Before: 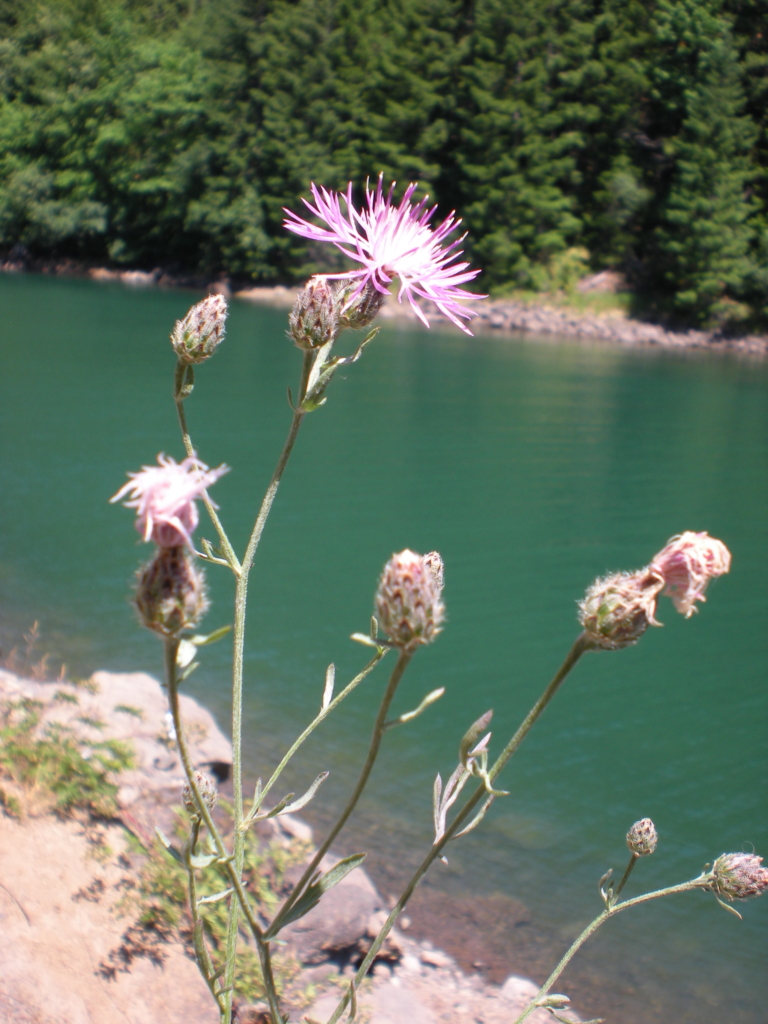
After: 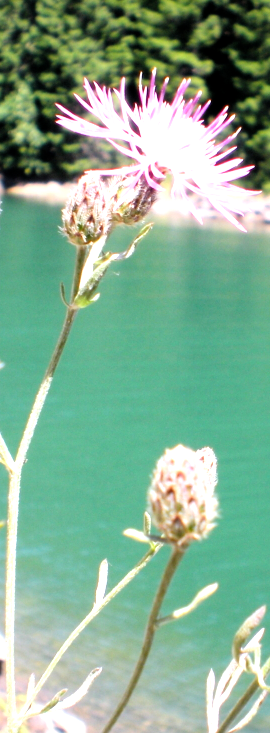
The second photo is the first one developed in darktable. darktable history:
crop and rotate: left 29.647%, top 10.213%, right 35.184%, bottom 18.111%
filmic rgb: black relative exposure -7.2 EV, white relative exposure 5.36 EV, hardness 3.03
exposure: exposure 0.569 EV, compensate exposure bias true, compensate highlight preservation false
local contrast: mode bilateral grid, contrast 20, coarseness 50, detail 119%, midtone range 0.2
levels: levels [0, 0.374, 0.749]
